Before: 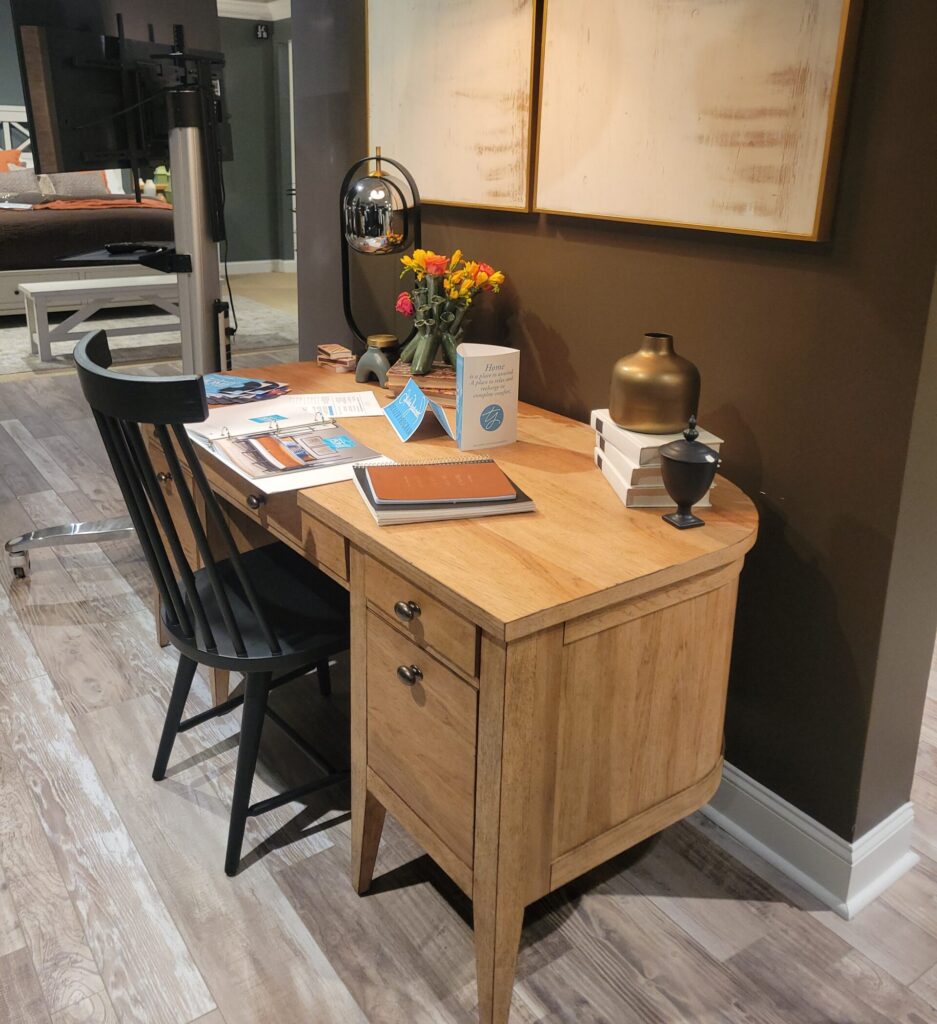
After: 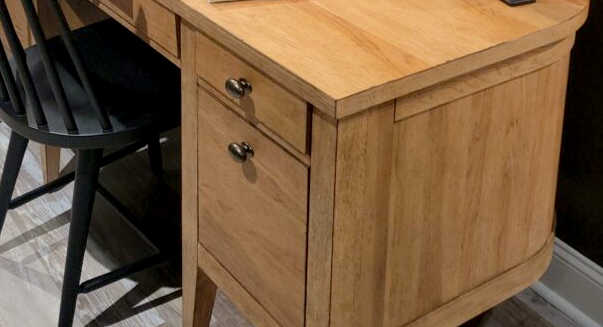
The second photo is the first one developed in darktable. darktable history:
crop: left 18.091%, top 51.13%, right 17.525%, bottom 16.85%
exposure: black level correction 0.007, compensate highlight preservation false
